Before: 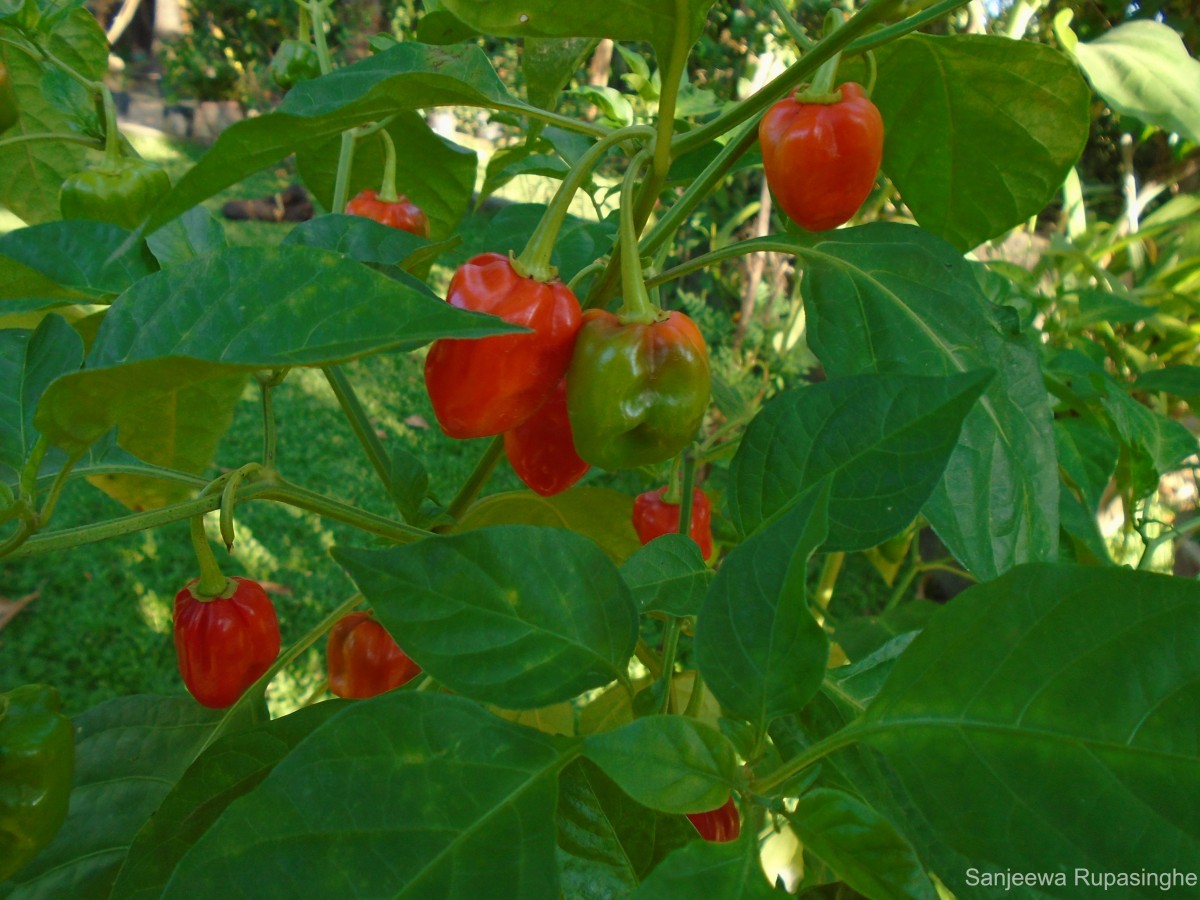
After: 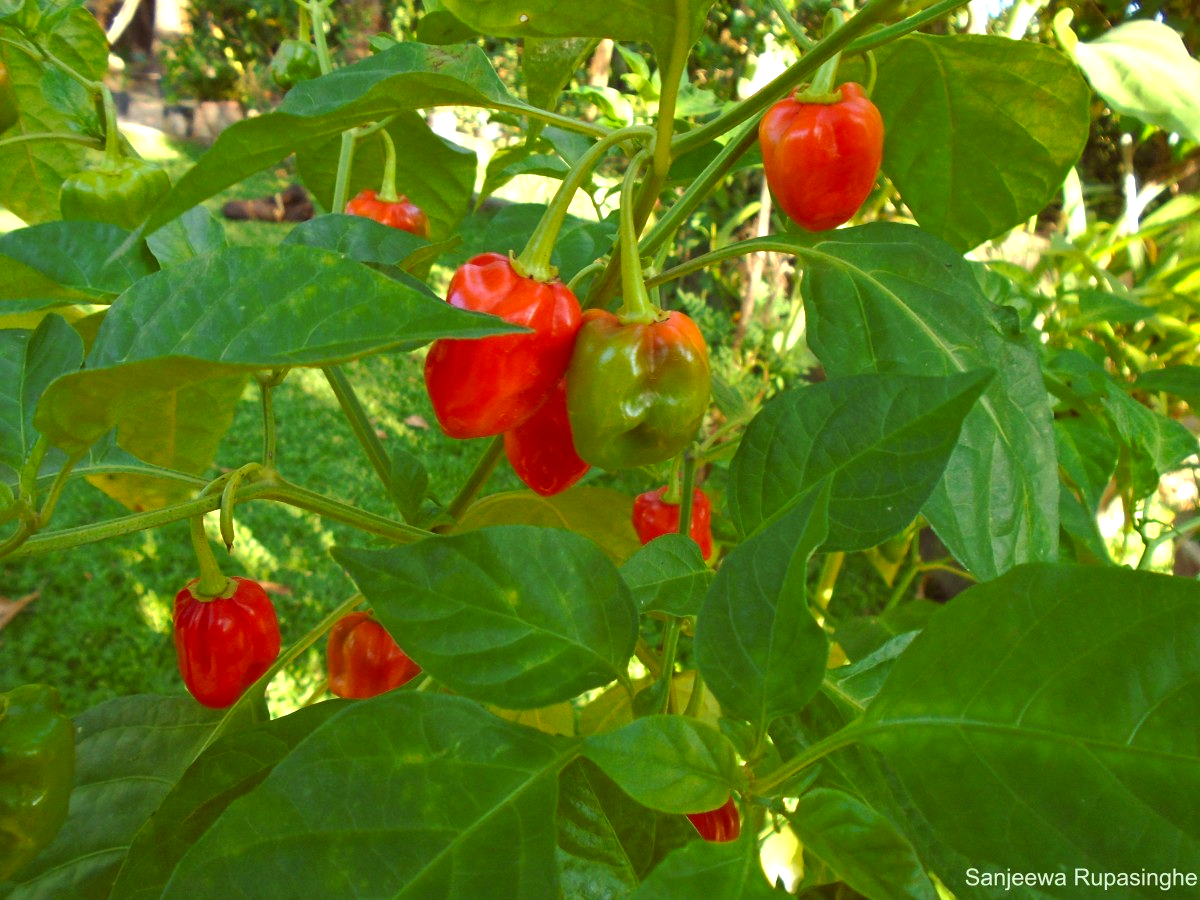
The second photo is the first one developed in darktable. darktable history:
exposure: exposure 1 EV, compensate highlight preservation false
rgb levels: mode RGB, independent channels, levels [[0, 0.5, 1], [0, 0.521, 1], [0, 0.536, 1]]
